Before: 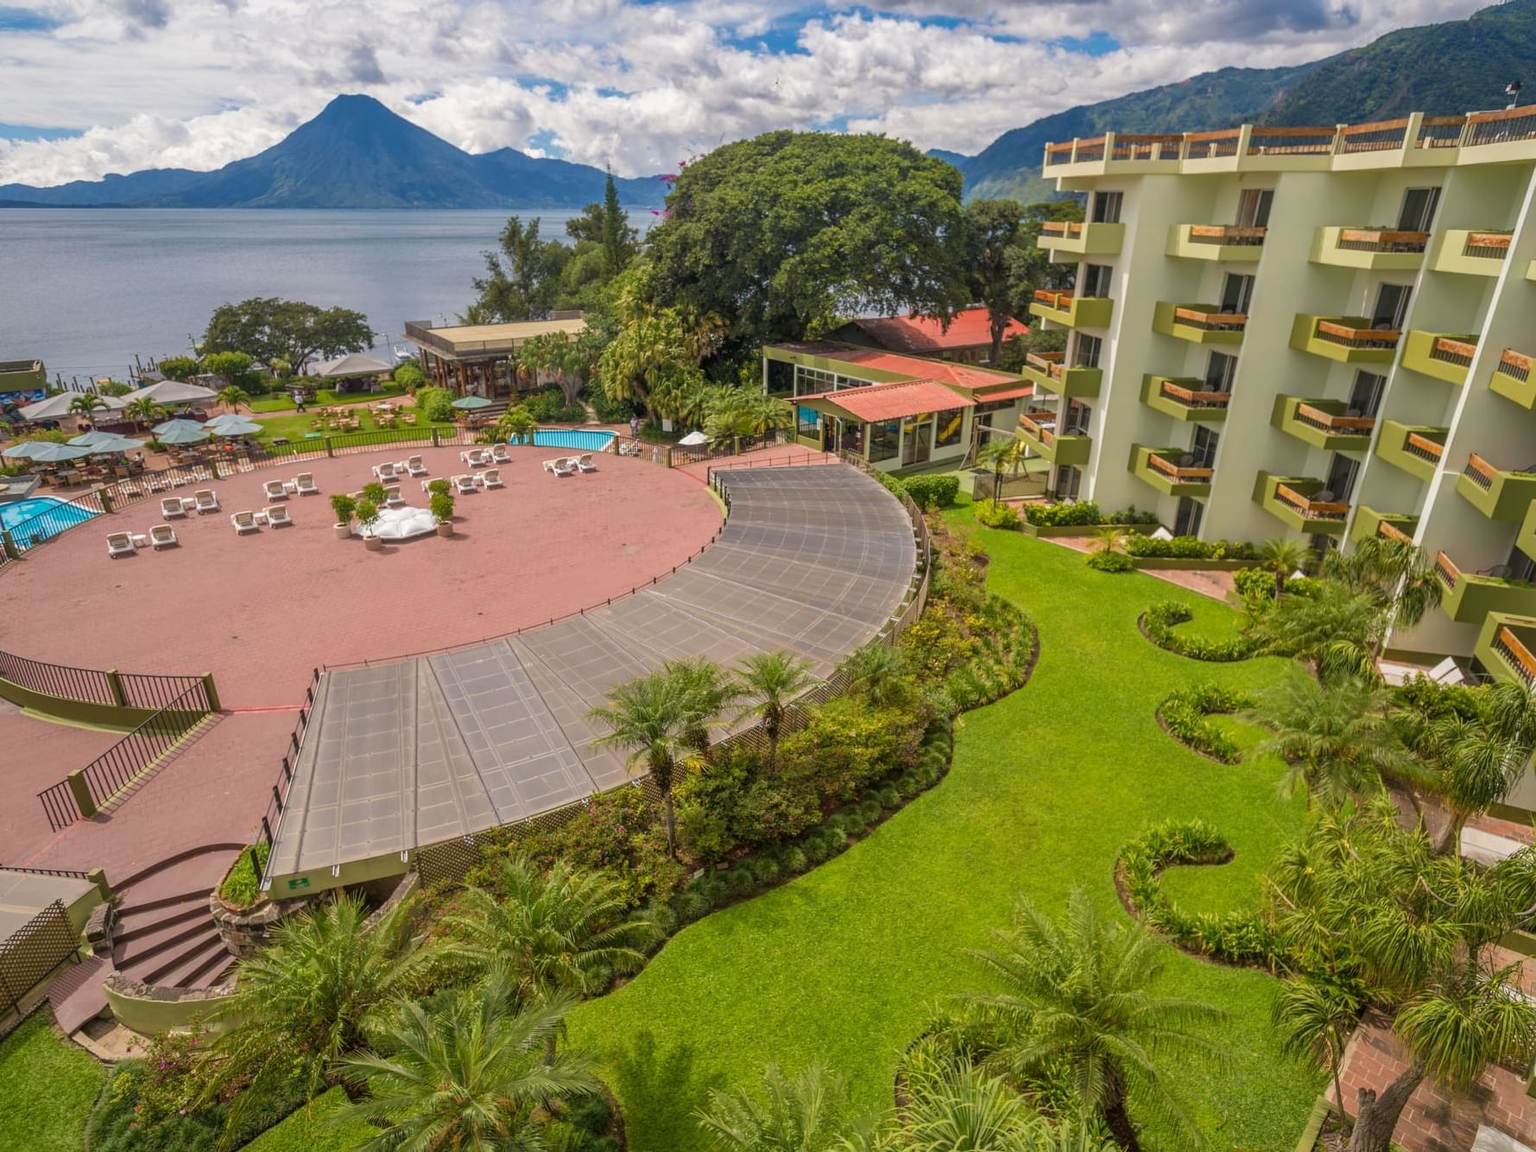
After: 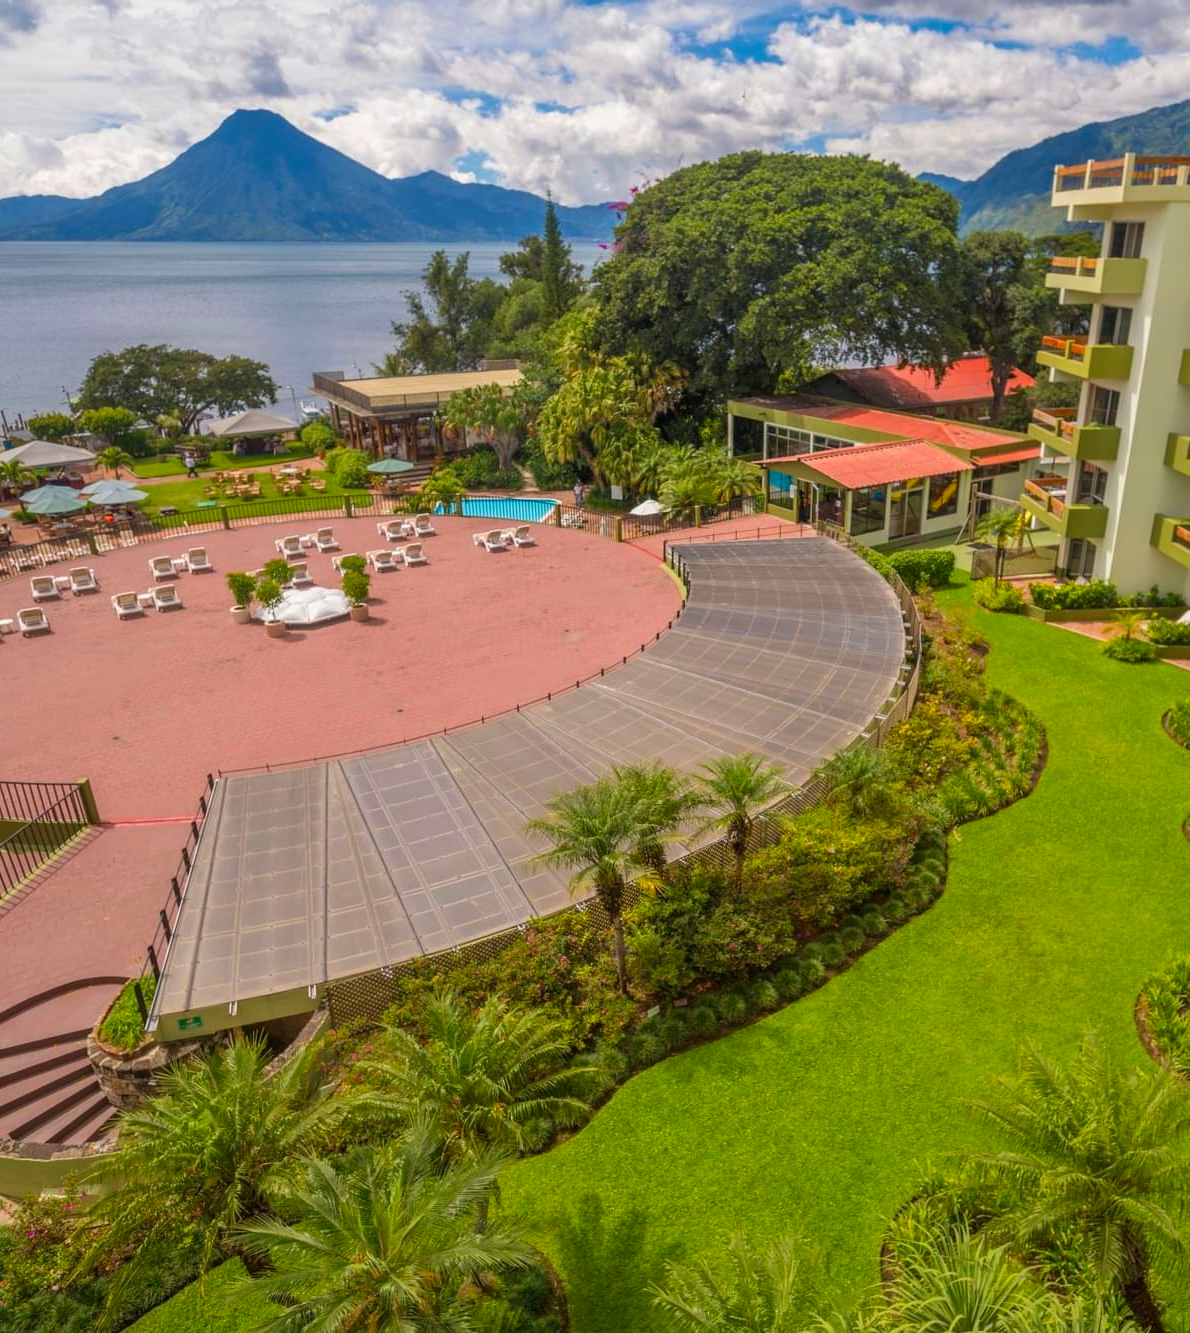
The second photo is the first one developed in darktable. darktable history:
crop and rotate: left 8.837%, right 24.232%
color zones: curves: ch1 [(0, 0.525) (0.143, 0.556) (0.286, 0.52) (0.429, 0.5) (0.571, 0.5) (0.714, 0.5) (0.857, 0.503) (1, 0.525)]
contrast brightness saturation: contrast 0.039, saturation 0.16
